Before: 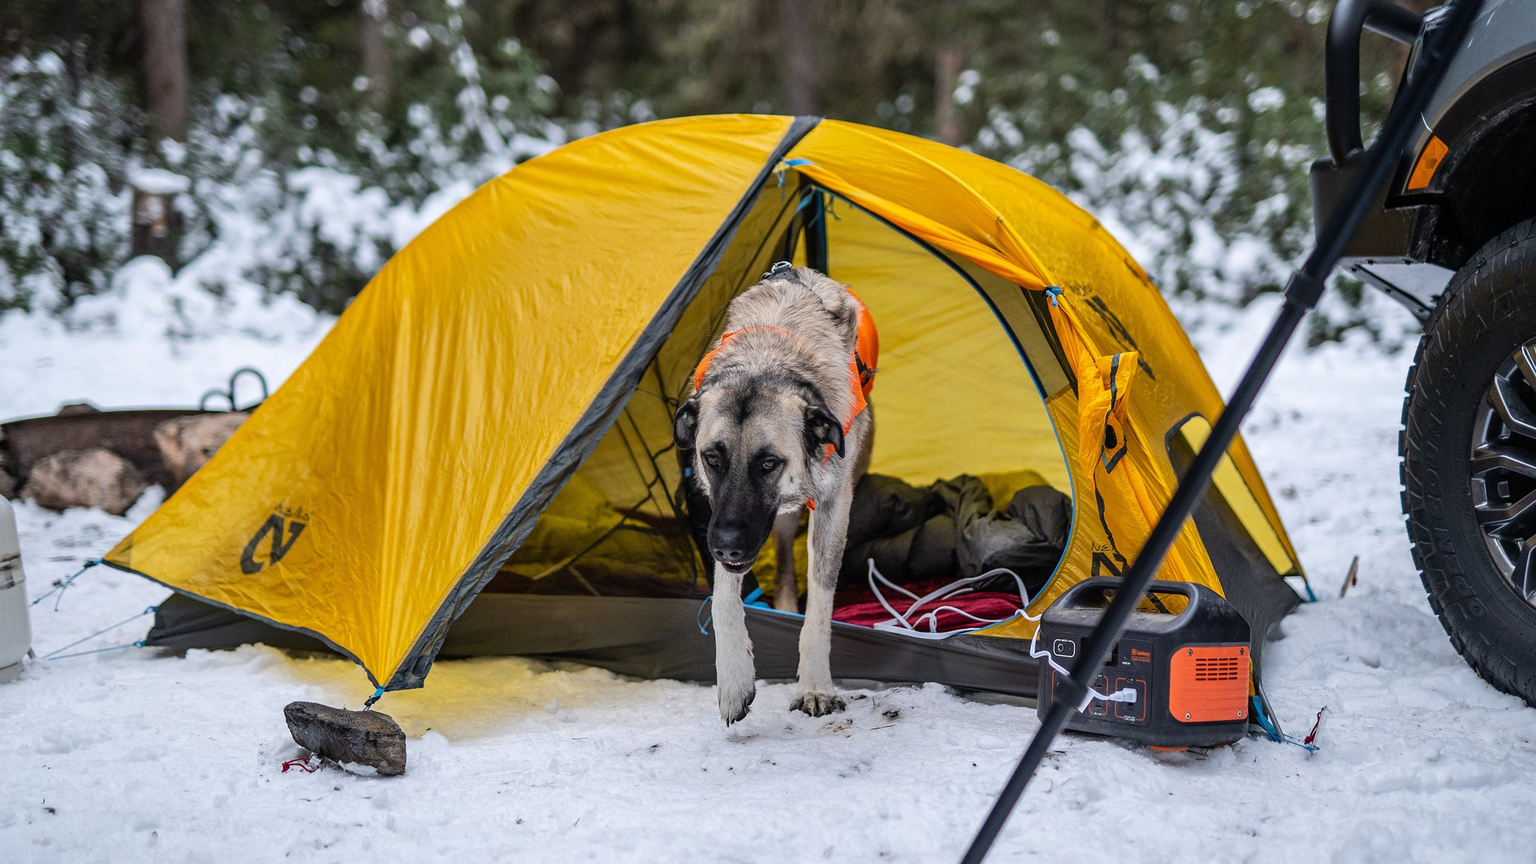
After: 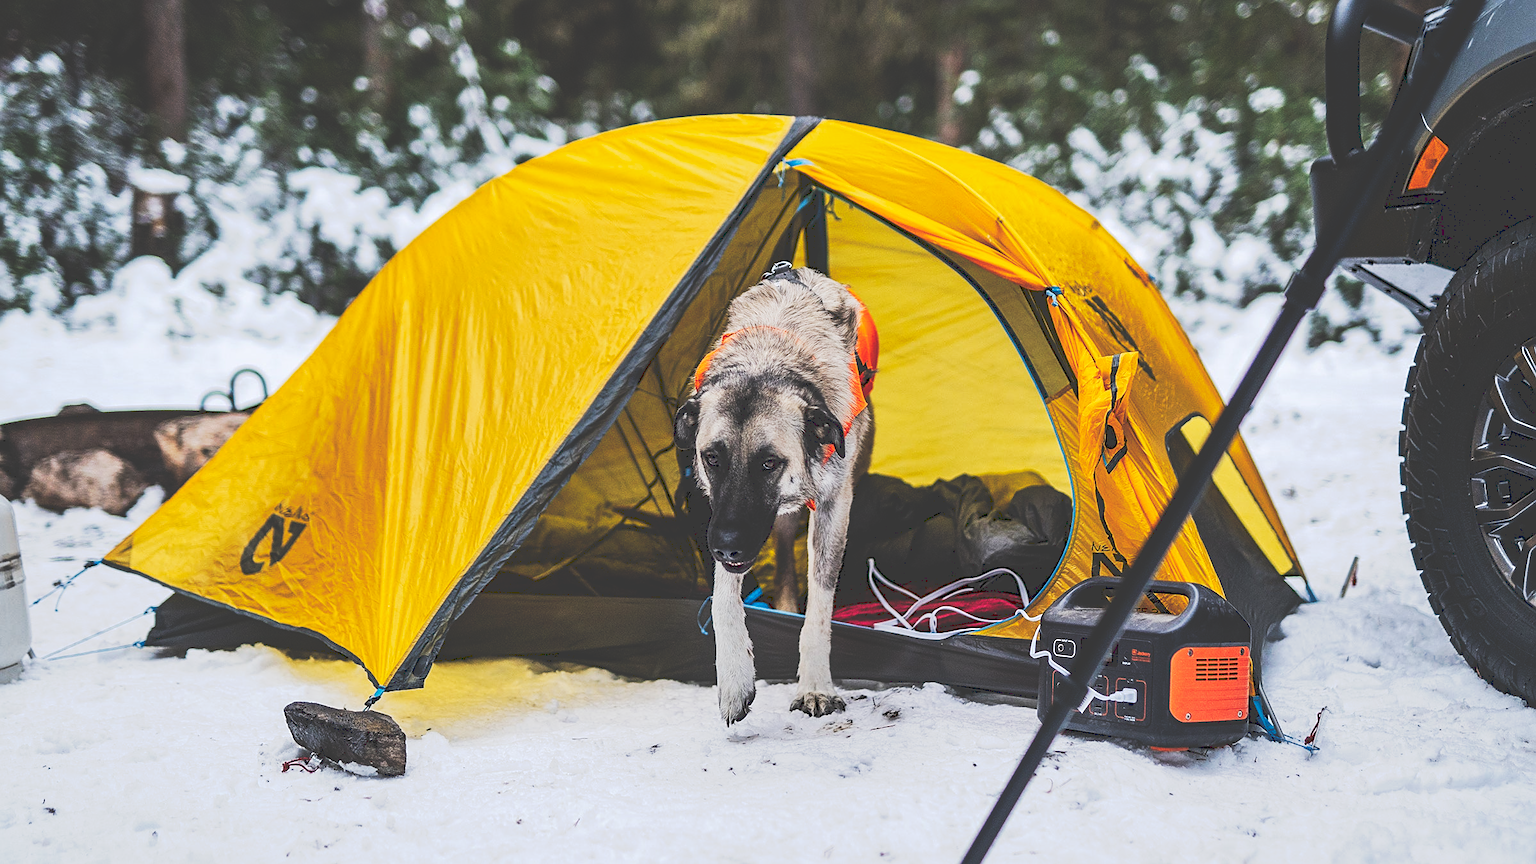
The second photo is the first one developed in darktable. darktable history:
tone curve: curves: ch0 [(0, 0) (0.003, 0.231) (0.011, 0.231) (0.025, 0.231) (0.044, 0.231) (0.069, 0.235) (0.1, 0.24) (0.136, 0.246) (0.177, 0.256) (0.224, 0.279) (0.277, 0.313) (0.335, 0.354) (0.399, 0.428) (0.468, 0.514) (0.543, 0.61) (0.623, 0.728) (0.709, 0.808) (0.801, 0.873) (0.898, 0.909) (1, 1)], preserve colors none
sharpen: on, module defaults
